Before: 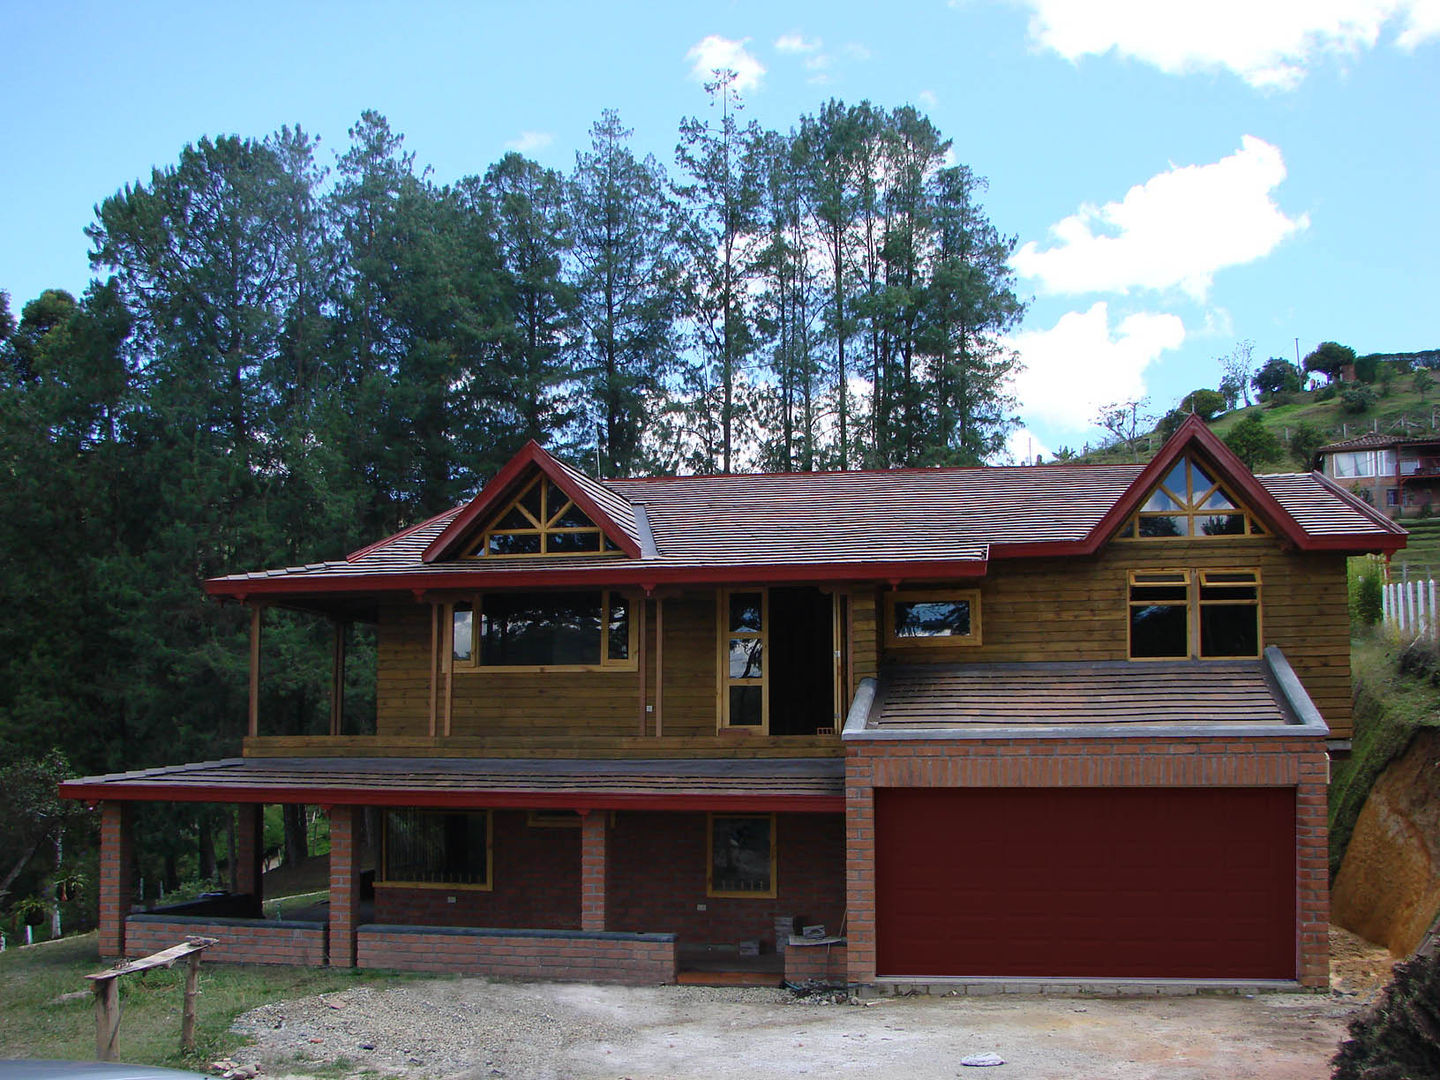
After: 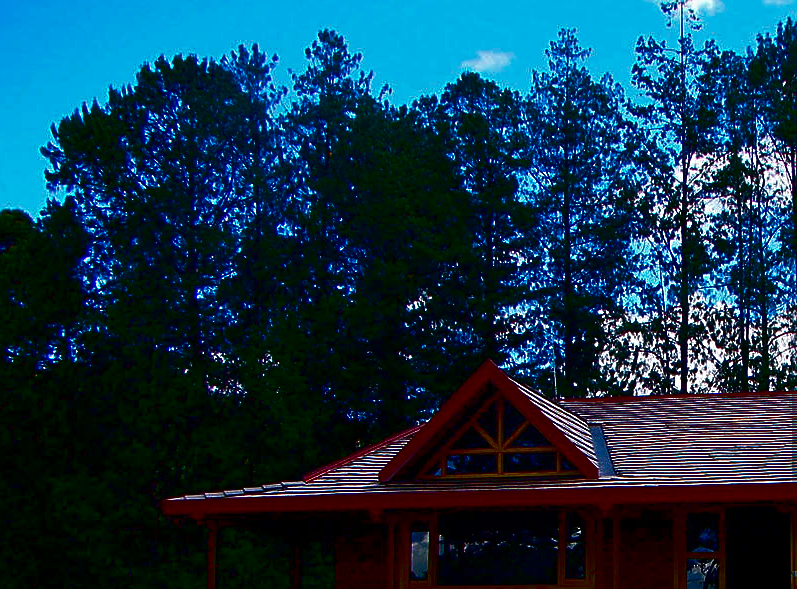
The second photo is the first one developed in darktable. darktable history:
crop and rotate: left 3.042%, top 7.438%, right 41.563%, bottom 37.944%
contrast brightness saturation: brightness -0.992, saturation 0.992
sharpen: on, module defaults
